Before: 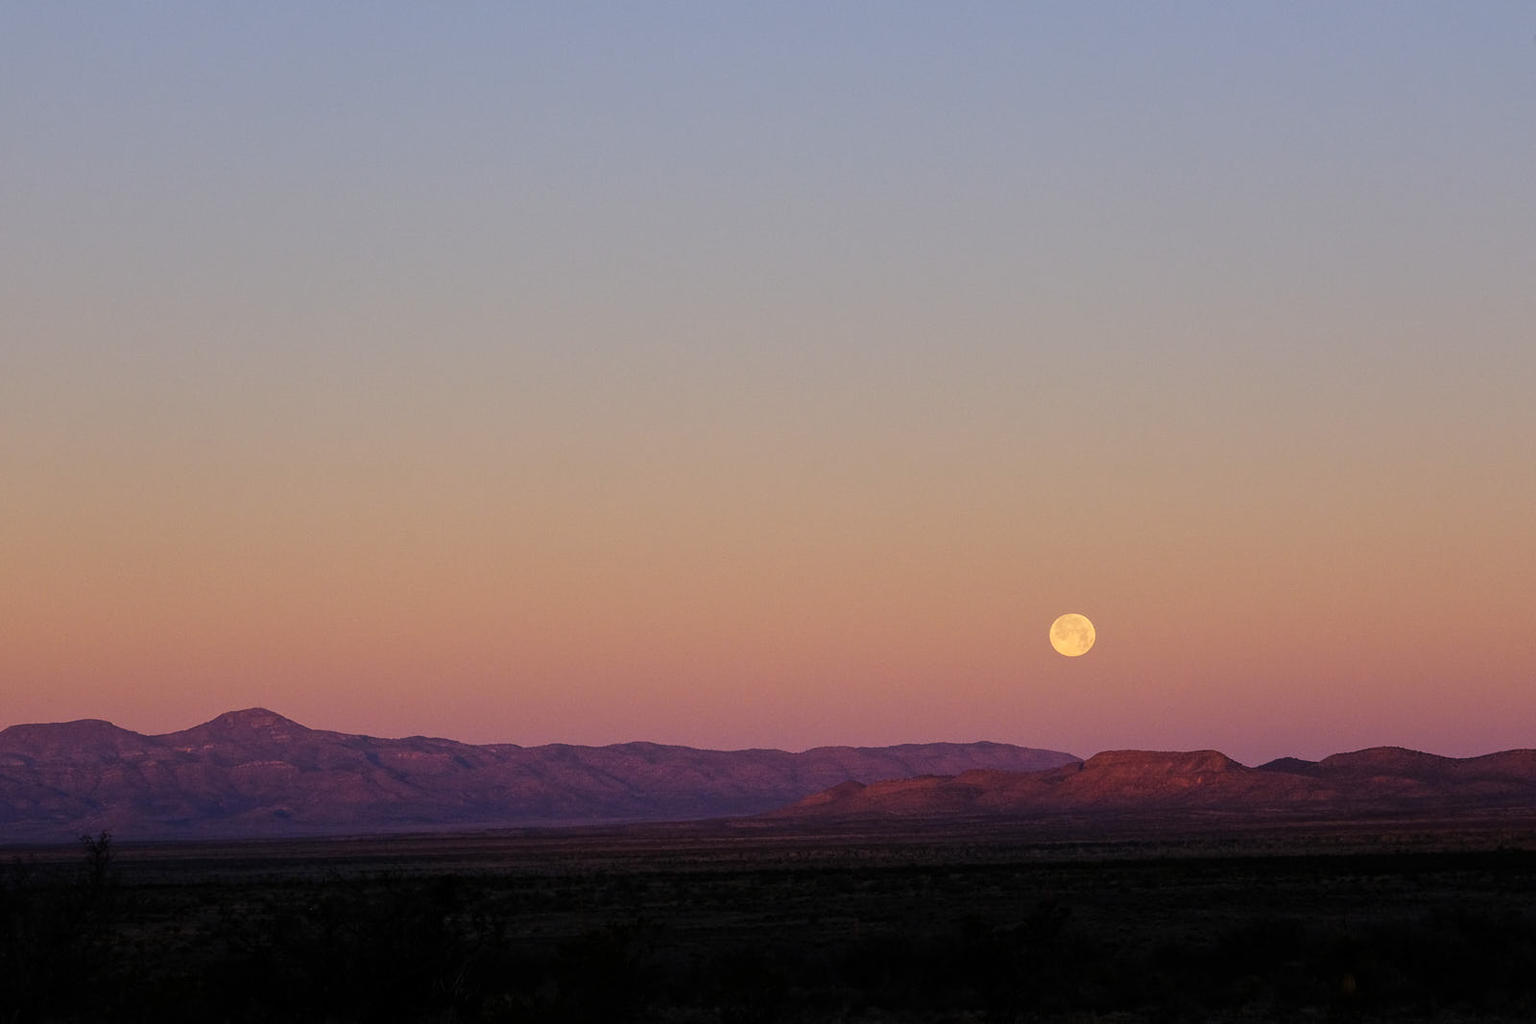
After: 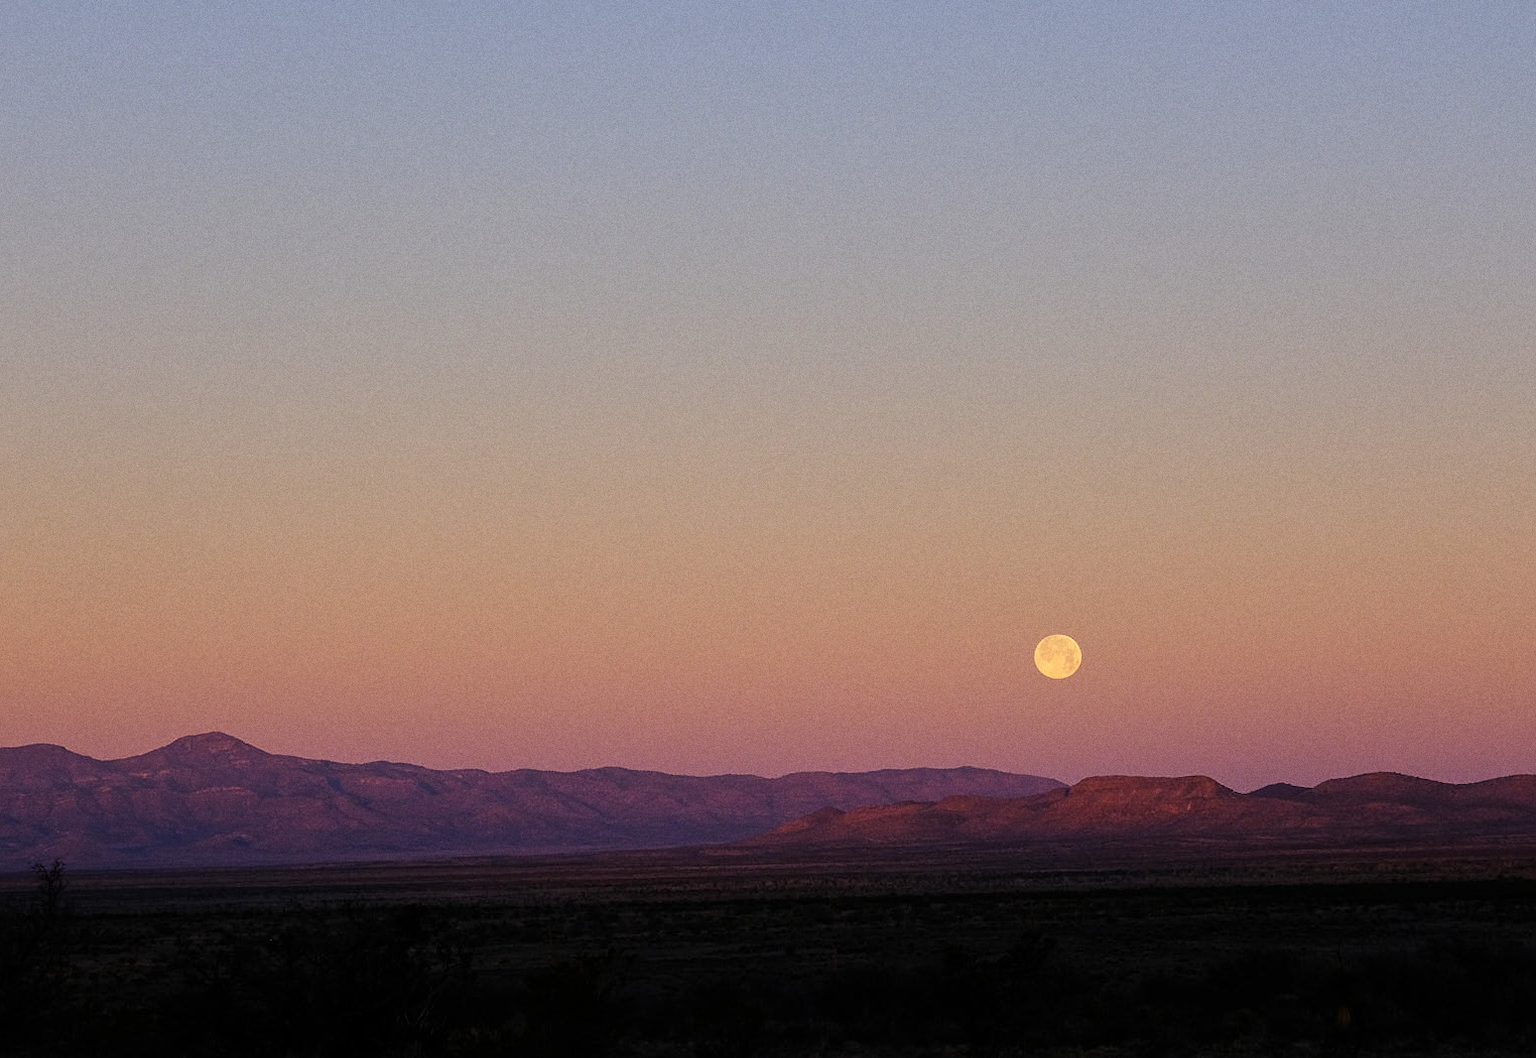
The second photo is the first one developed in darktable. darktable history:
grain: coarseness 0.09 ISO
sharpen: radius 1.272, amount 0.305, threshold 0
crop and rotate: left 3.238%
